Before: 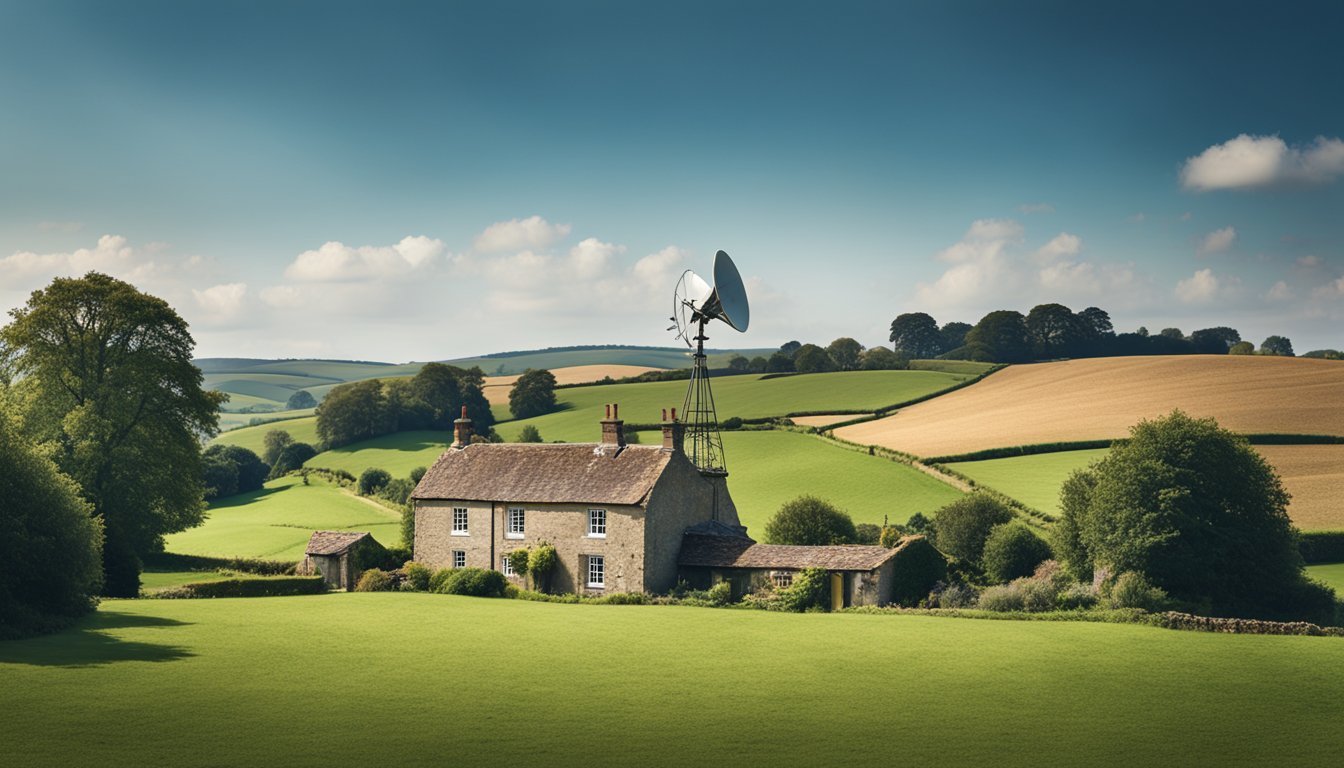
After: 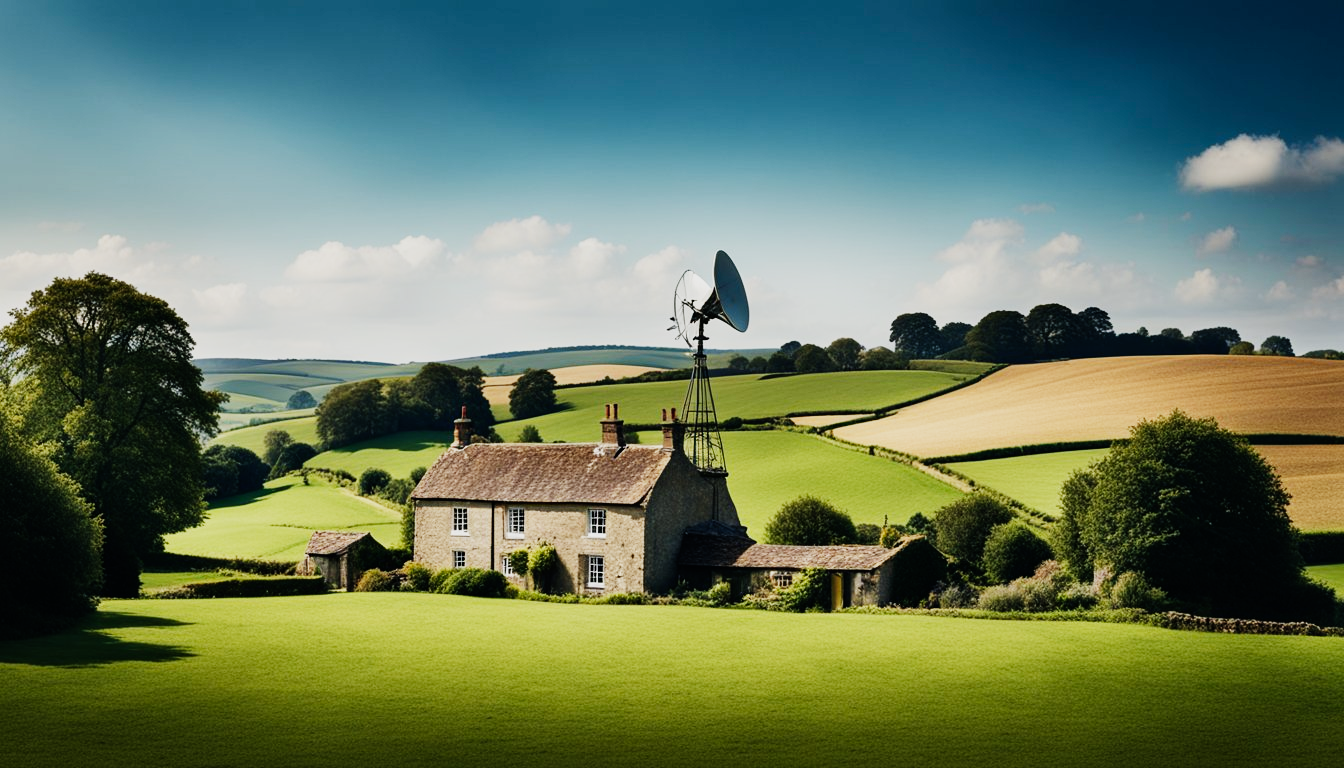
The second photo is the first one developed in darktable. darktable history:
sigmoid: contrast 2, skew -0.2, preserve hue 0%, red attenuation 0.1, red rotation 0.035, green attenuation 0.1, green rotation -0.017, blue attenuation 0.15, blue rotation -0.052, base primaries Rec2020
